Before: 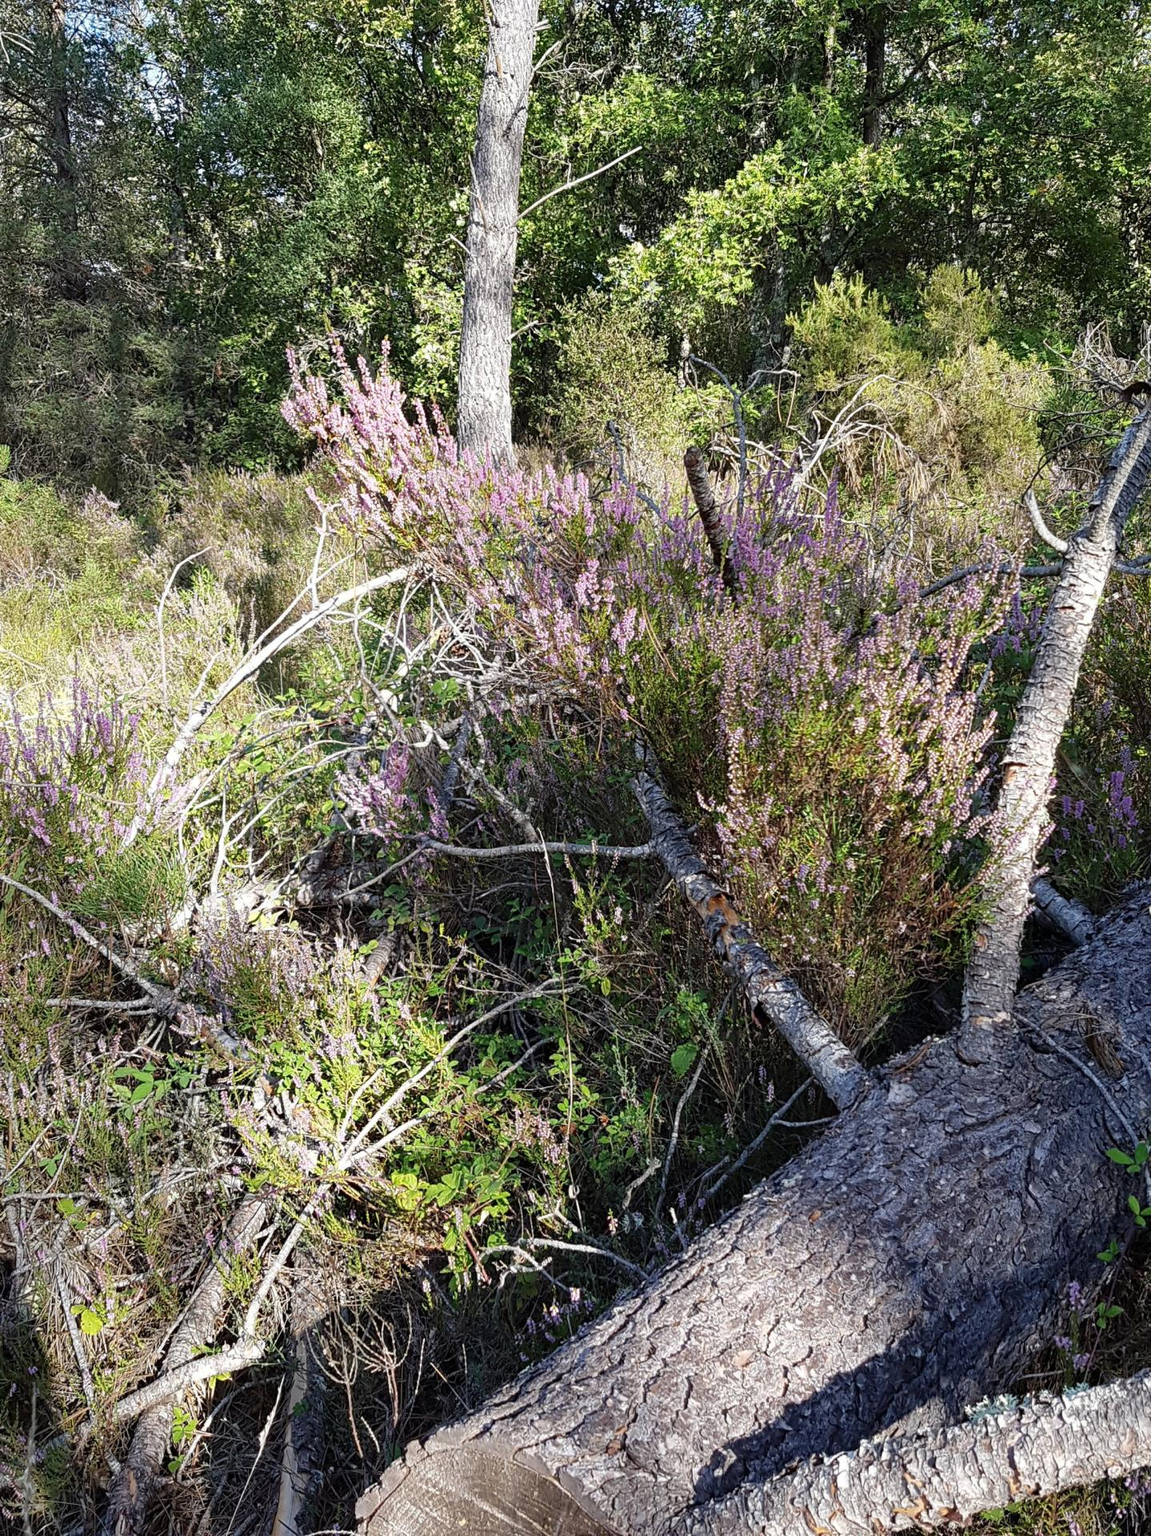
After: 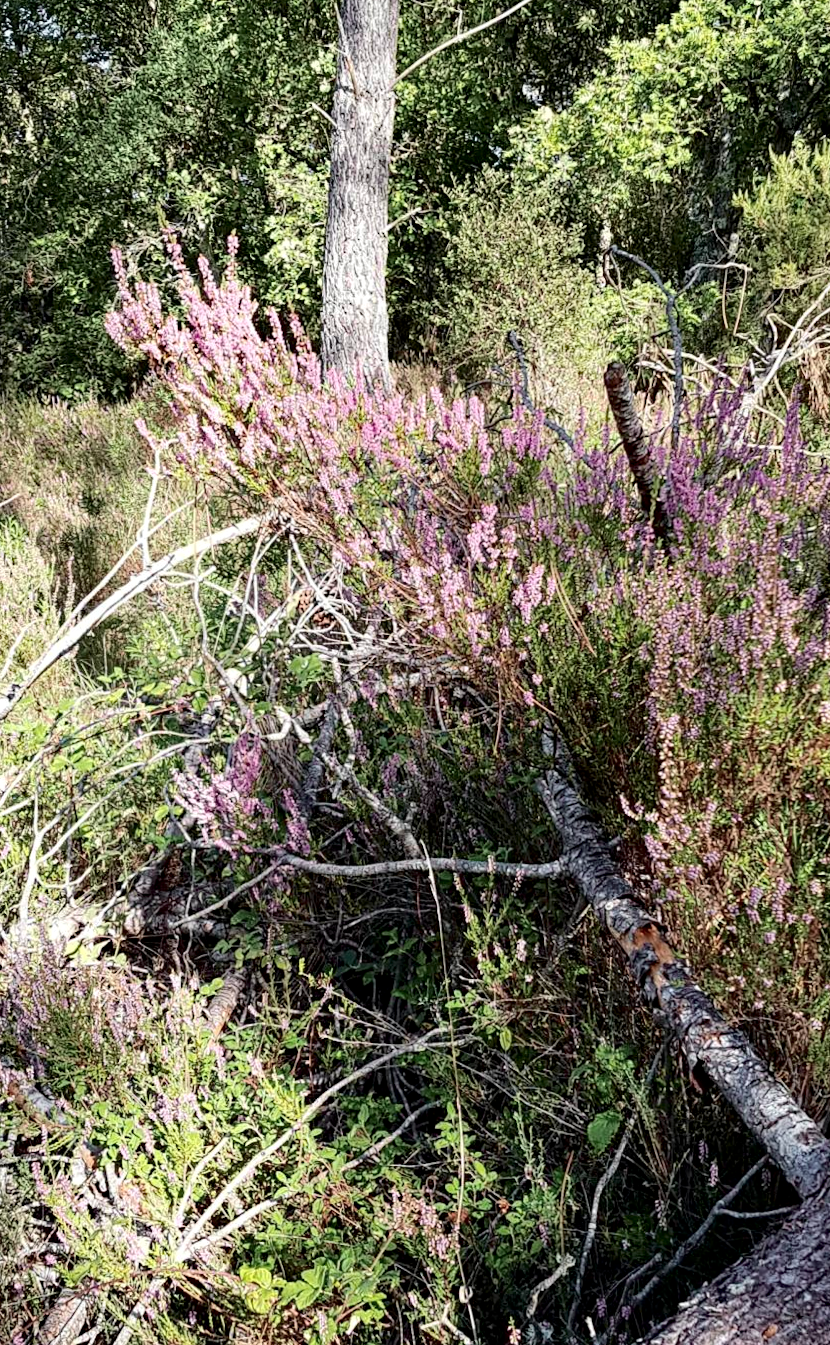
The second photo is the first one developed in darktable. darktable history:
crop: left 16.202%, top 11.208%, right 26.045%, bottom 20.557%
local contrast: highlights 100%, shadows 100%, detail 120%, midtone range 0.2
haze removal: strength 0.29, distance 0.25, compatibility mode true, adaptive false
rotate and perspective: lens shift (horizontal) -0.055, automatic cropping off
white balance: emerald 1
tone curve: curves: ch0 [(0.003, 0) (0.066, 0.023) (0.149, 0.094) (0.264, 0.238) (0.395, 0.421) (0.517, 0.56) (0.688, 0.743) (0.813, 0.846) (1, 1)]; ch1 [(0, 0) (0.164, 0.115) (0.337, 0.332) (0.39, 0.398) (0.464, 0.461) (0.501, 0.5) (0.521, 0.535) (0.571, 0.588) (0.652, 0.681) (0.733, 0.749) (0.811, 0.796) (1, 1)]; ch2 [(0, 0) (0.337, 0.382) (0.464, 0.476) (0.501, 0.502) (0.527, 0.54) (0.556, 0.567) (0.6, 0.59) (0.687, 0.675) (1, 1)], color space Lab, independent channels, preserve colors none
